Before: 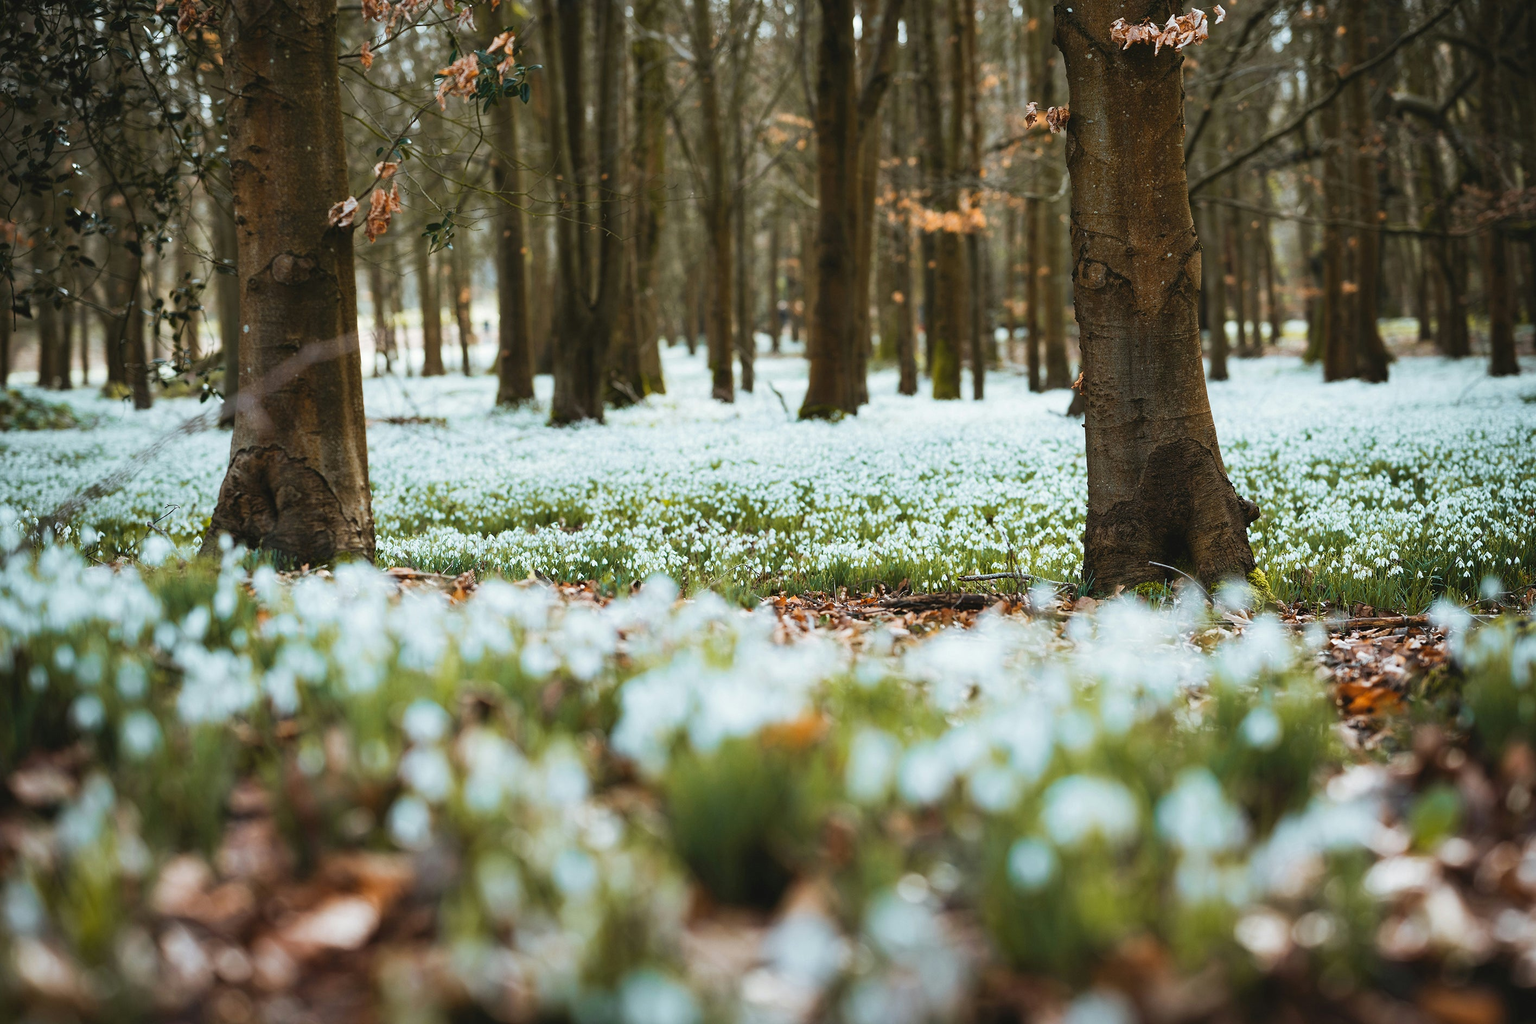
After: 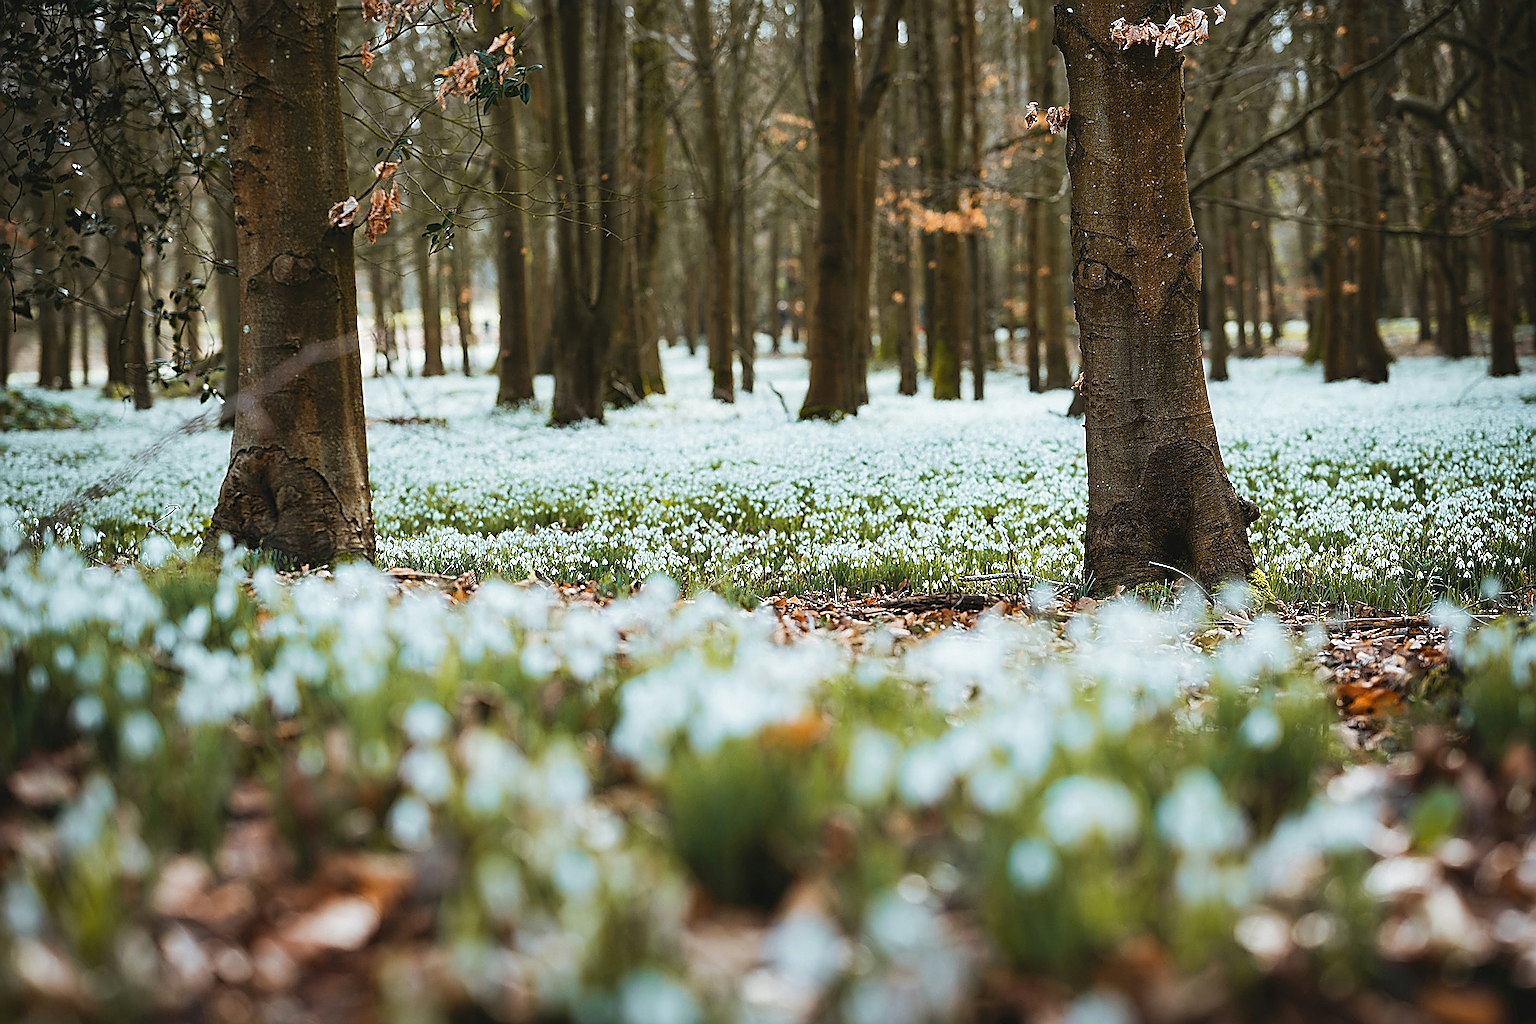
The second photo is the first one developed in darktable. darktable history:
sharpen: amount 1.988
tone equalizer: edges refinement/feathering 500, mask exposure compensation -1.57 EV, preserve details no
